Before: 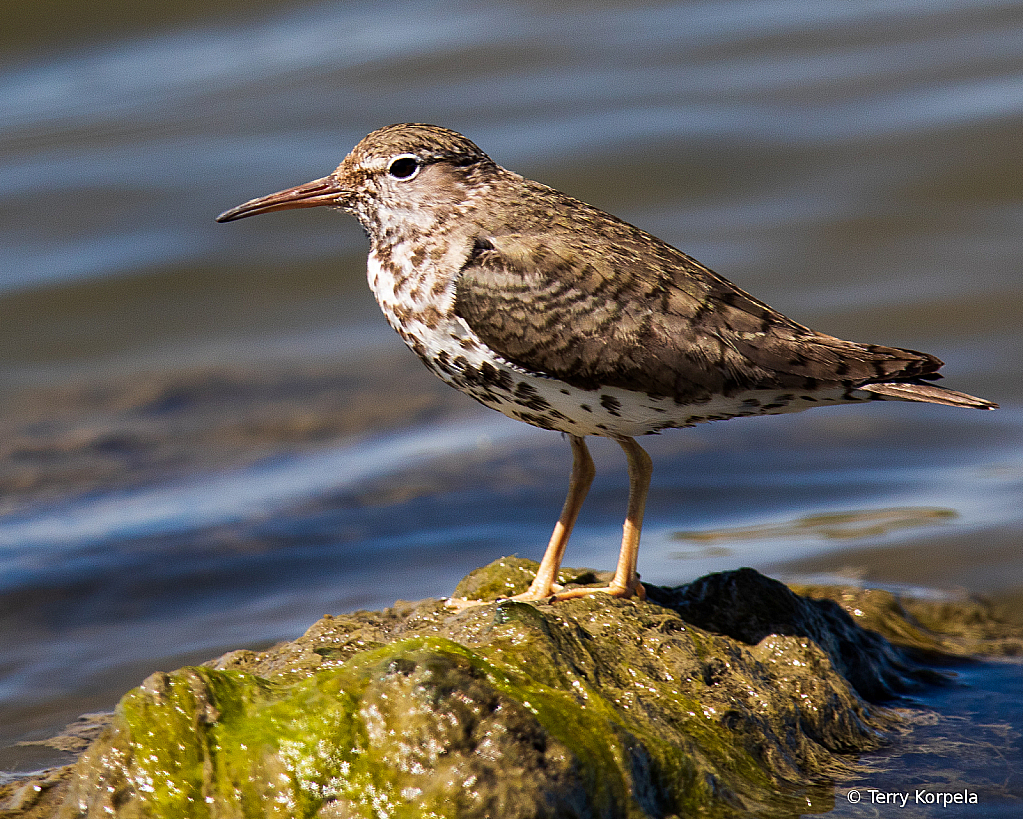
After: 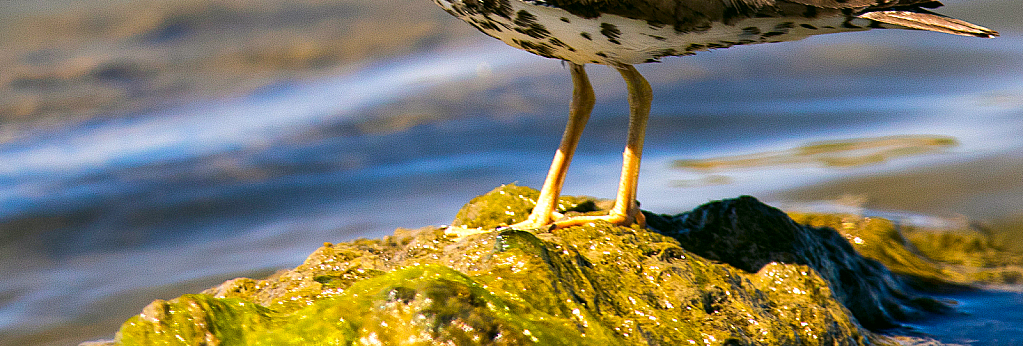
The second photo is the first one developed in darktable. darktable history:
color correction: highlights a* 3.97, highlights b* 4.95, shadows a* -6.86, shadows b* 5.08
color balance rgb: perceptual saturation grading › global saturation 19.618%, perceptual brilliance grading › mid-tones 10.677%, perceptual brilliance grading › shadows 15.227%, global vibrance 15.155%
crop: top 45.541%, bottom 12.14%
exposure: exposure 0.607 EV, compensate exposure bias true, compensate highlight preservation false
